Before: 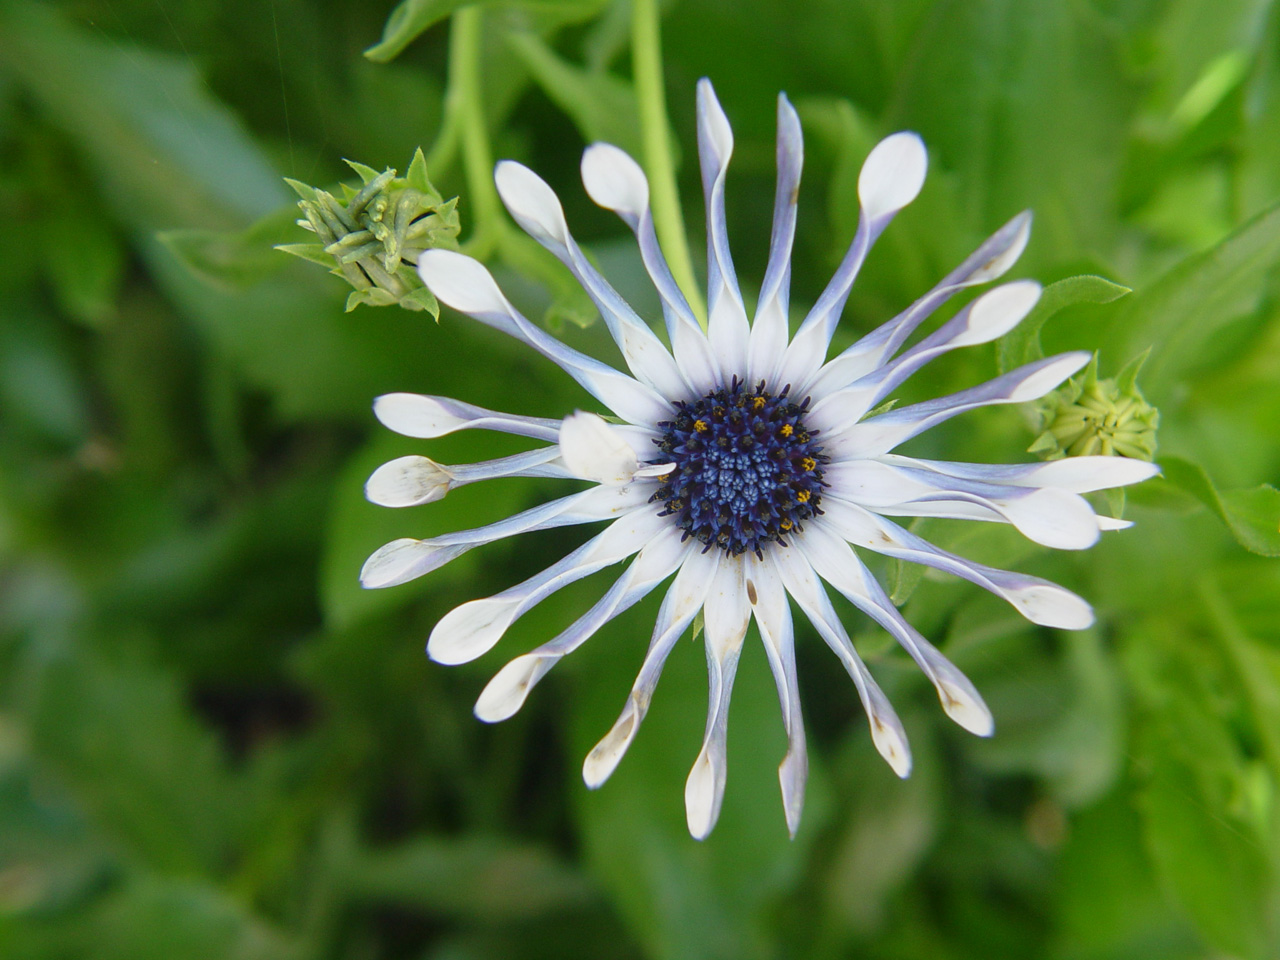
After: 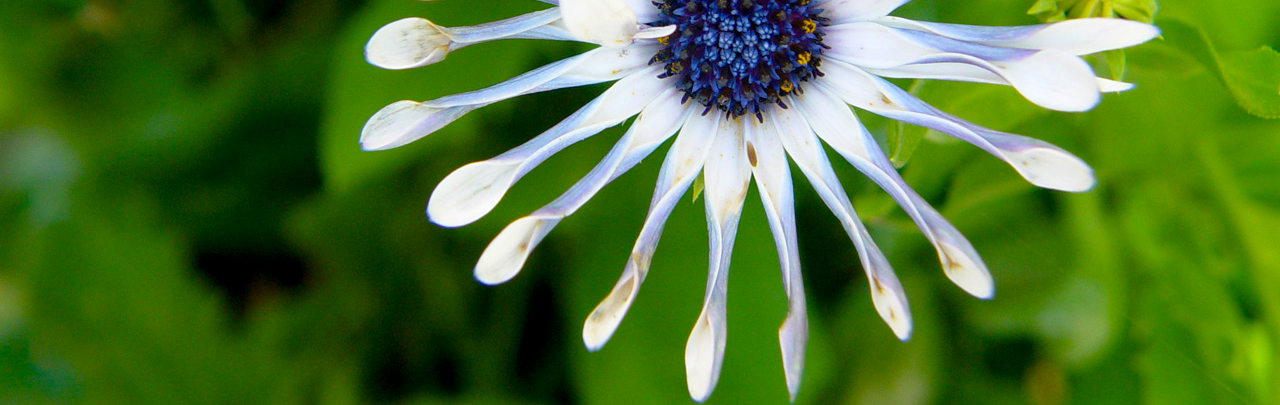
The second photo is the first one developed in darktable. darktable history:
exposure: exposure 0.203 EV, compensate highlight preservation false
crop: top 45.664%, bottom 12.124%
color balance rgb: global offset › luminance -1.006%, perceptual saturation grading › global saturation 29.389%, global vibrance 20%
